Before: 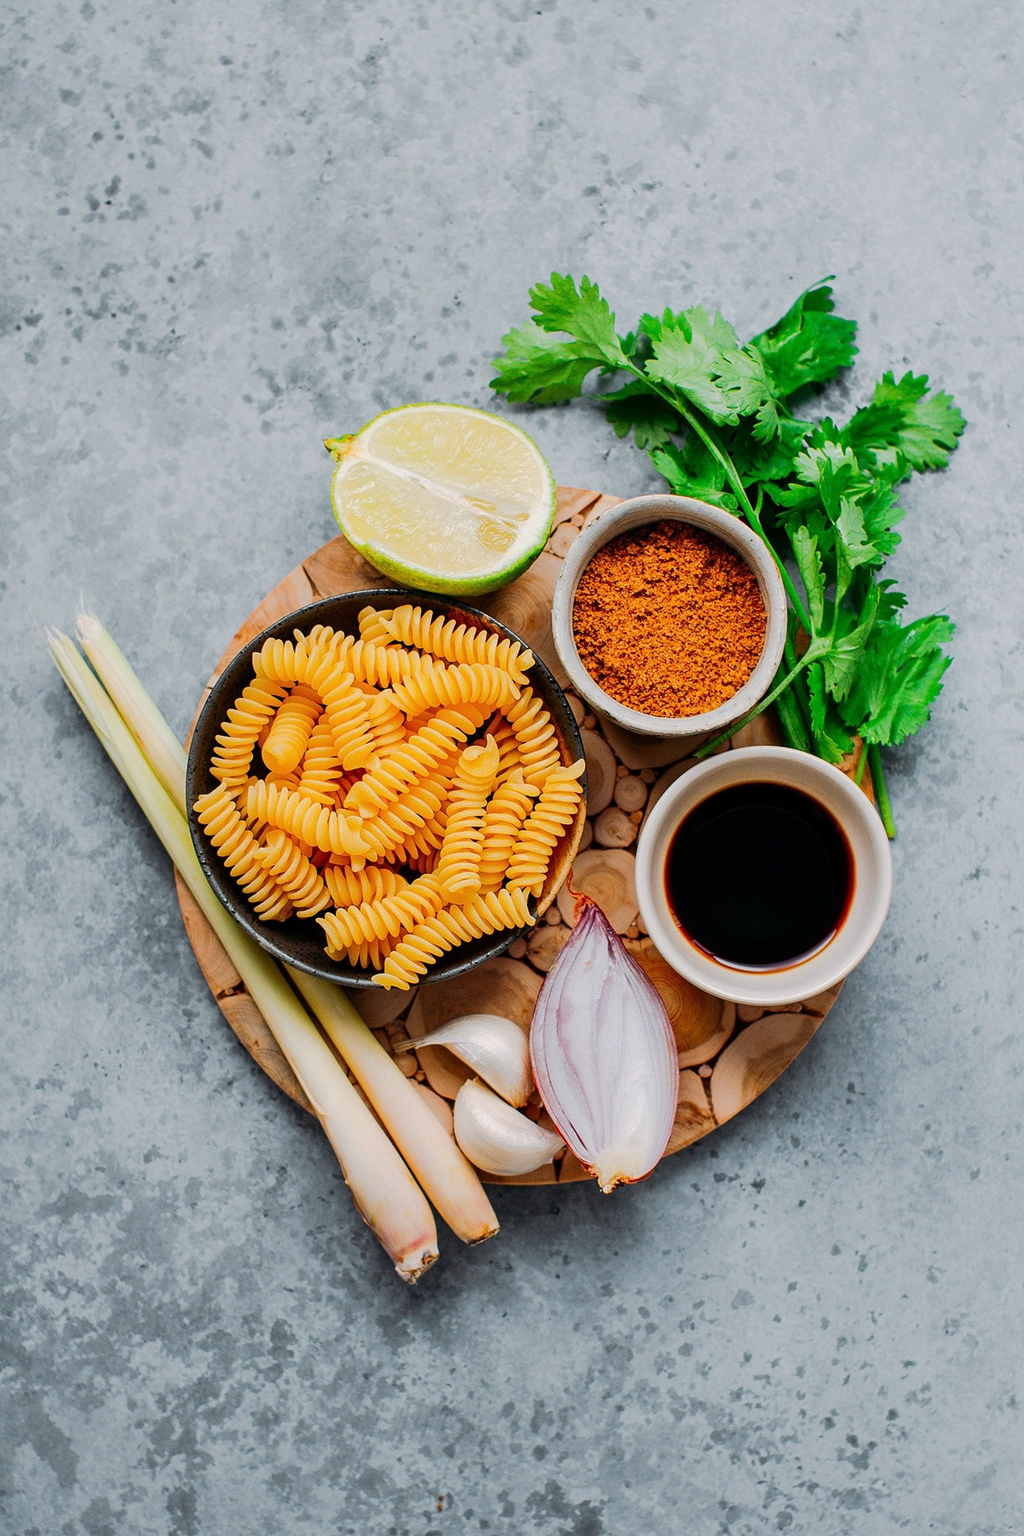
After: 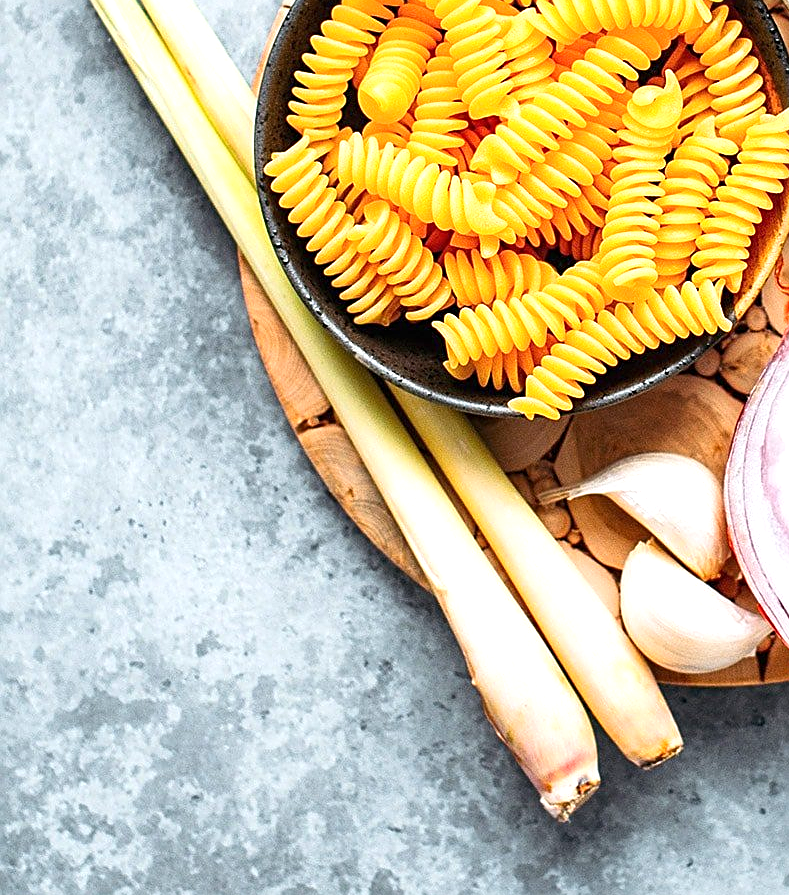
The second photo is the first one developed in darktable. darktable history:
sharpen: on, module defaults
crop: top 44.483%, right 43.593%, bottom 12.892%
exposure: black level correction 0, exposure 1 EV, compensate exposure bias true, compensate highlight preservation false
